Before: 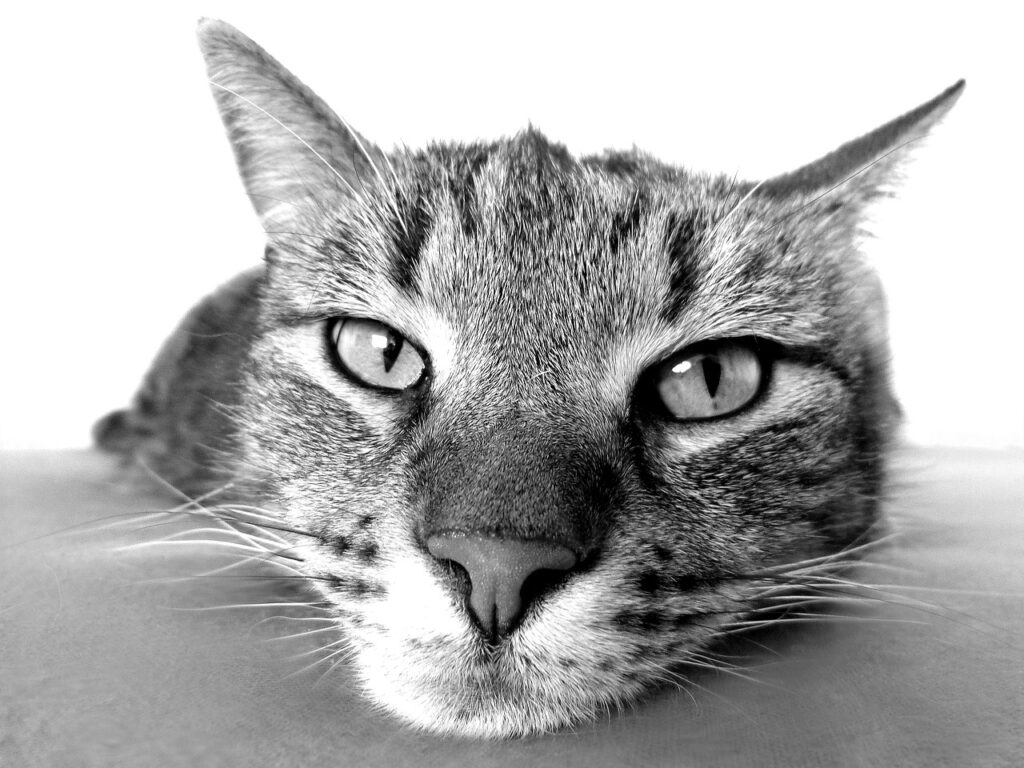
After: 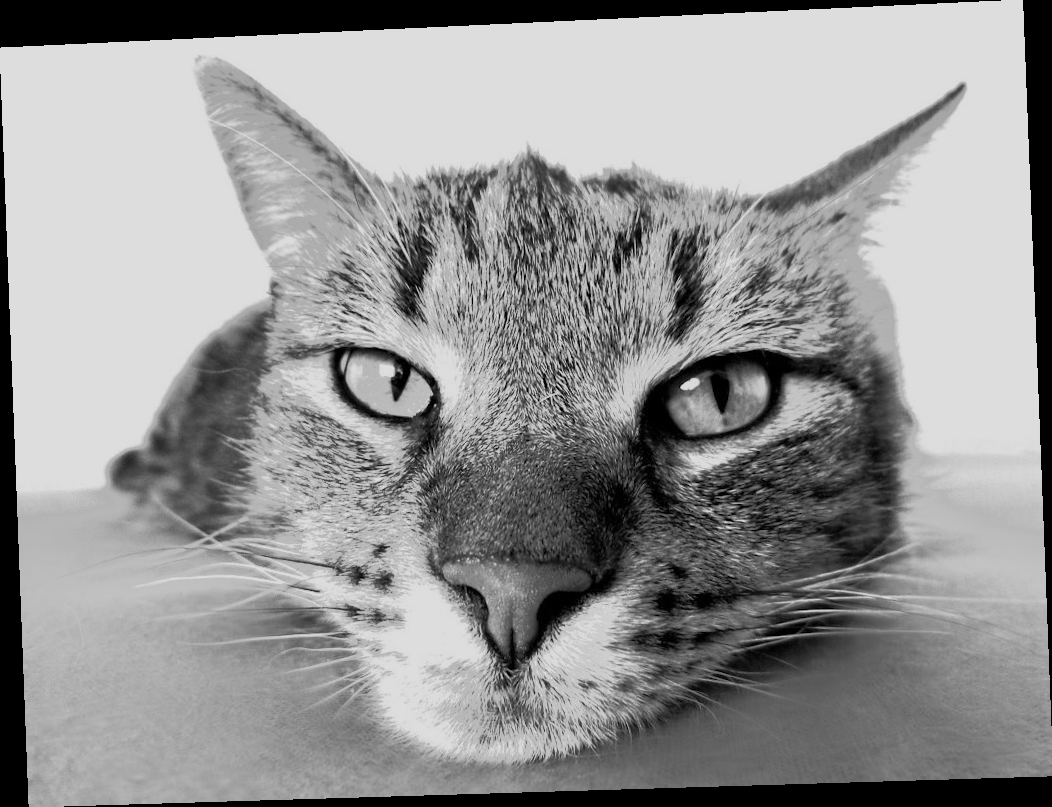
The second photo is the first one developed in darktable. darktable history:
tone equalizer: -7 EV -0.63 EV, -6 EV 1 EV, -5 EV -0.45 EV, -4 EV 0.43 EV, -3 EV 0.41 EV, -2 EV 0.15 EV, -1 EV -0.15 EV, +0 EV -0.39 EV, smoothing diameter 25%, edges refinement/feathering 10, preserve details guided filter
rotate and perspective: rotation -2.22°, lens shift (horizontal) -0.022, automatic cropping off
